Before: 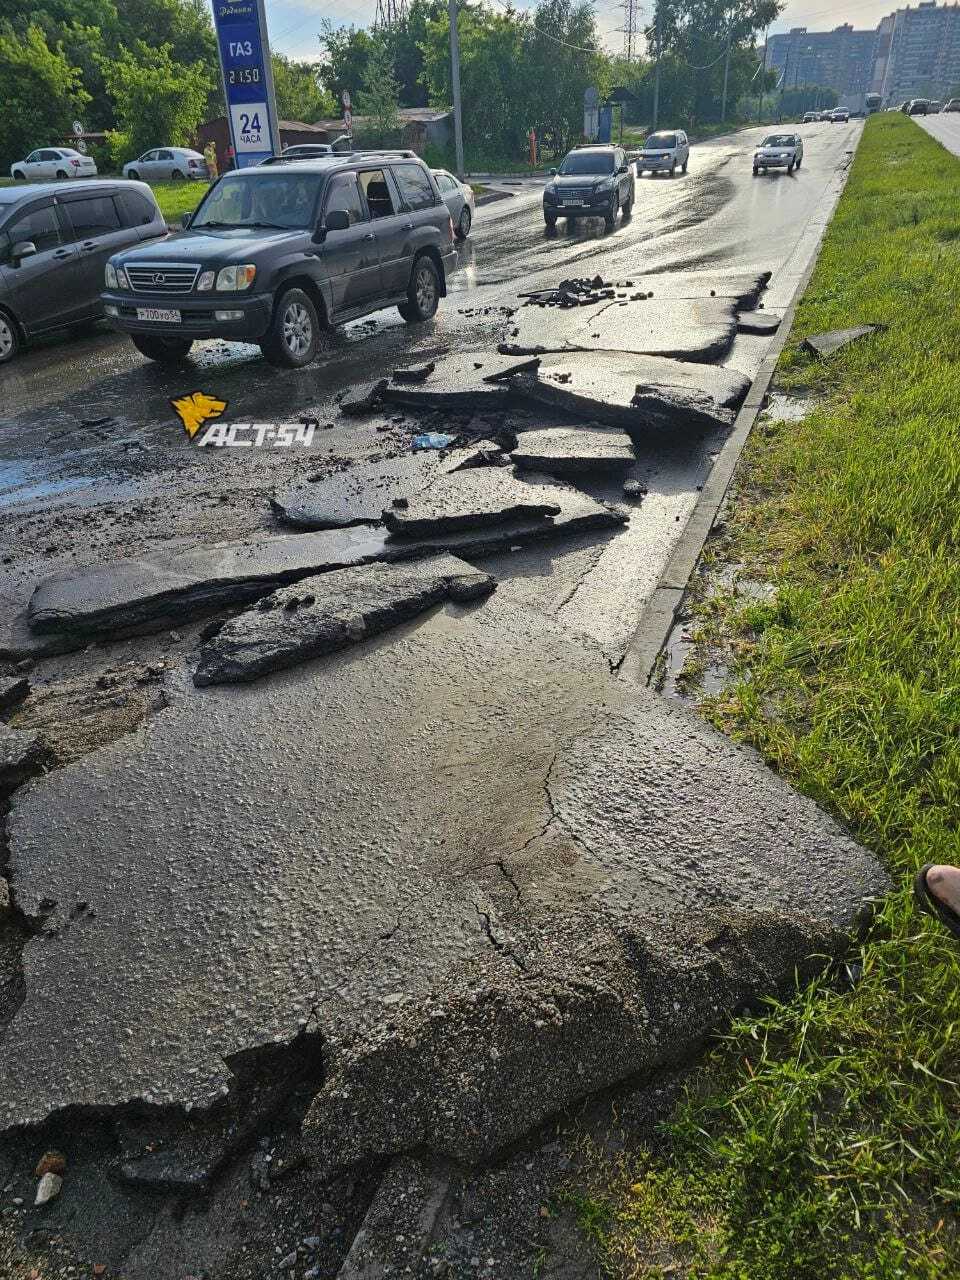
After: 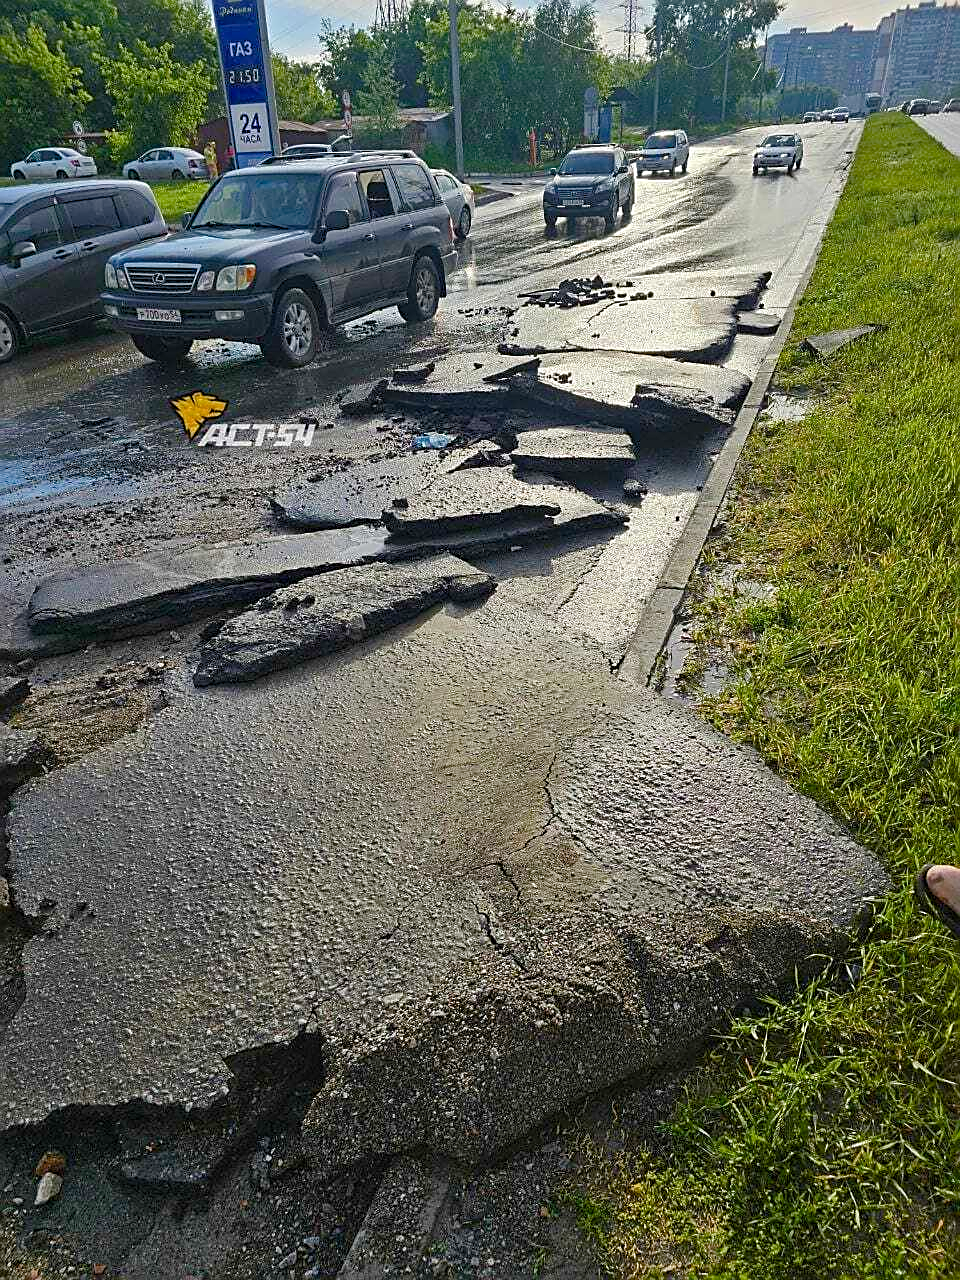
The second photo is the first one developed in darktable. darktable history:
color balance rgb: linear chroma grading › shadows -2.413%, linear chroma grading › highlights -14.672%, linear chroma grading › global chroma -9.916%, linear chroma grading › mid-tones -9.937%, perceptual saturation grading › global saturation 34.596%, perceptual saturation grading › highlights -29.801%, perceptual saturation grading › shadows 34.731%, global vibrance 30.141%
shadows and highlights: shadows 25.11, highlights -26.54
sharpen: amount 0.59
exposure: compensate highlight preservation false
